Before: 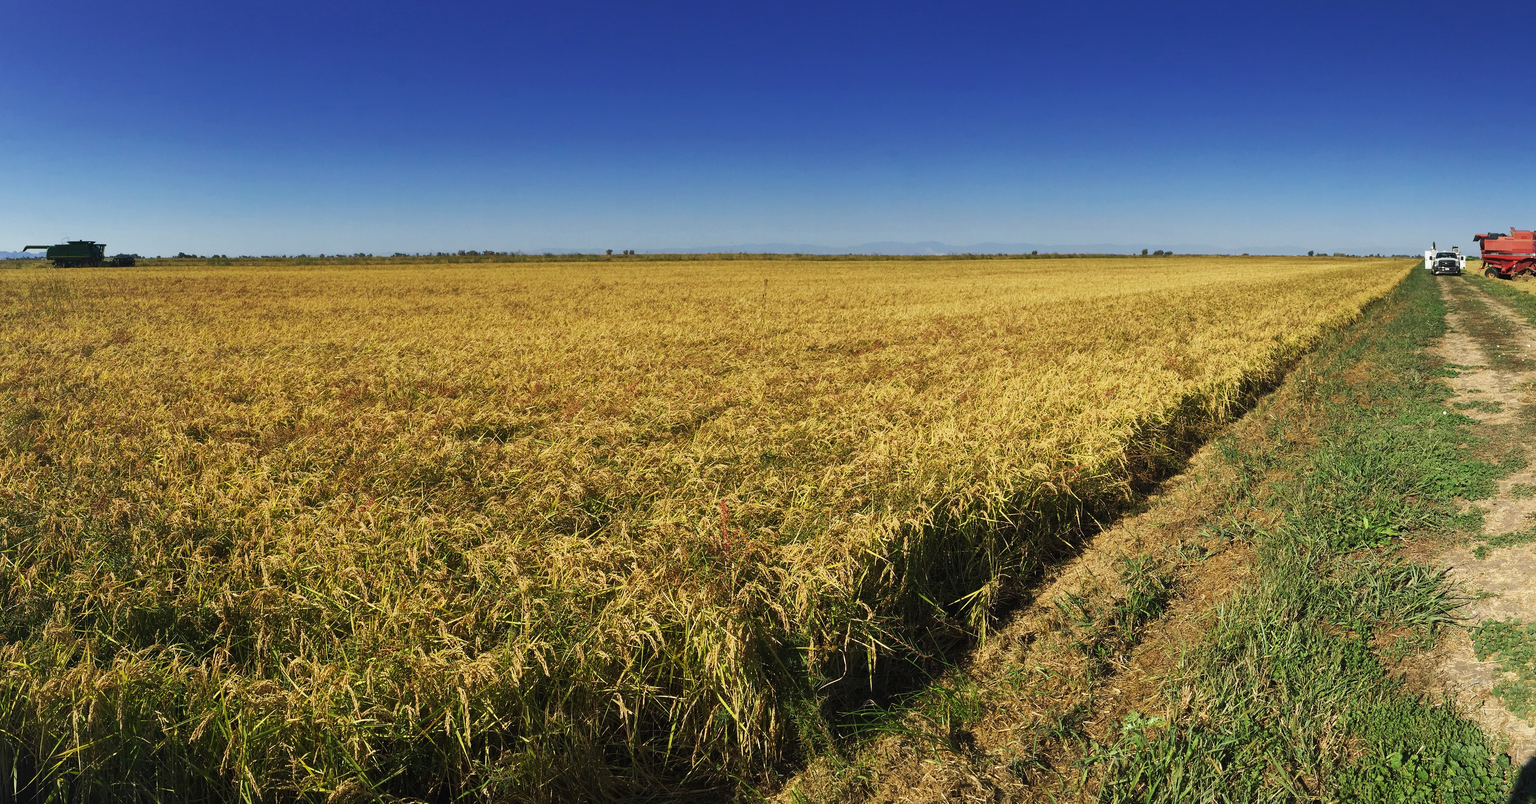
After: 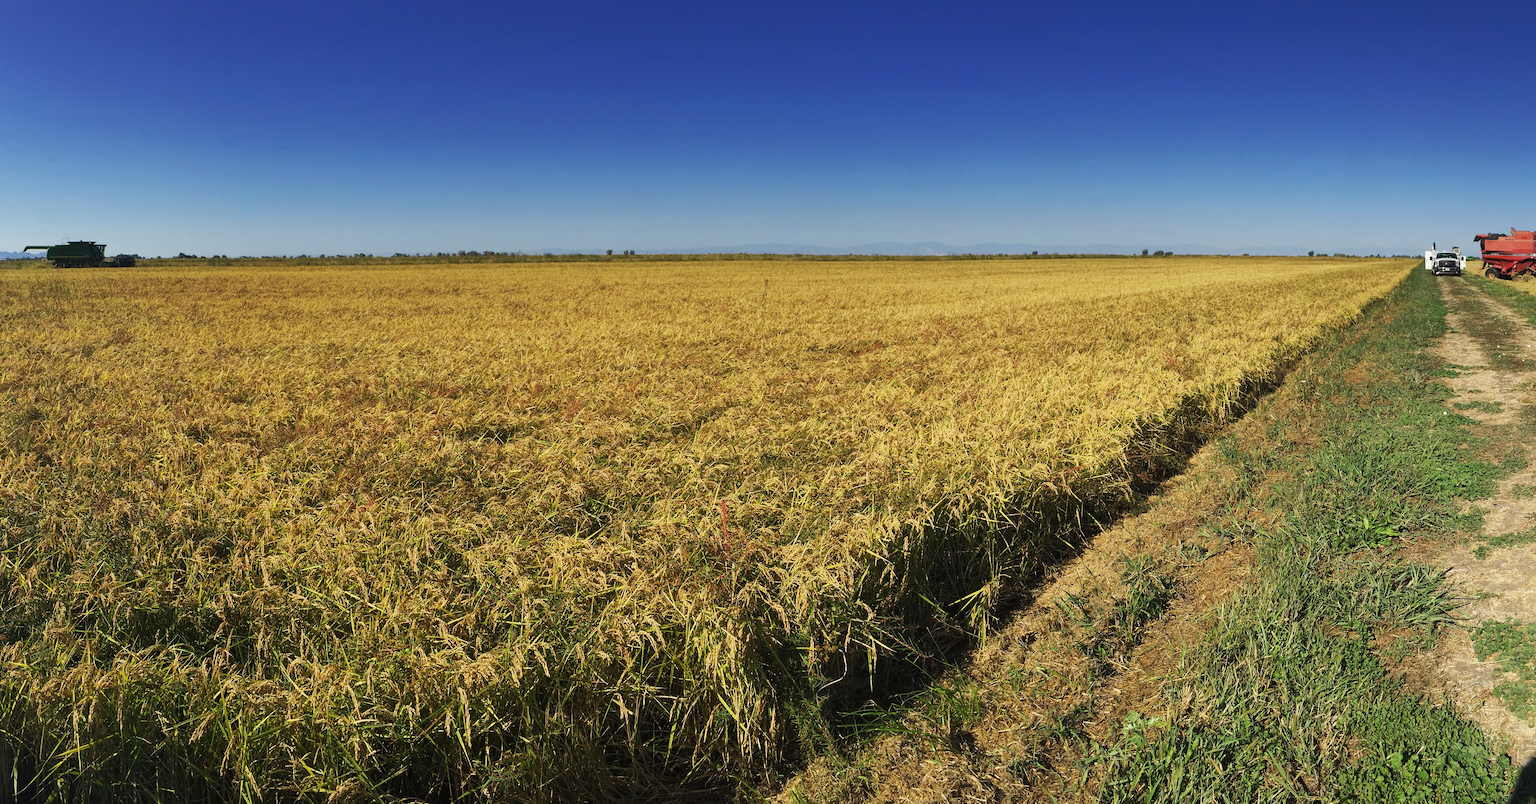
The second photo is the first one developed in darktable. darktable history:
tone equalizer: edges refinement/feathering 500, mask exposure compensation -1.57 EV, preserve details no
exposure: compensate highlight preservation false
